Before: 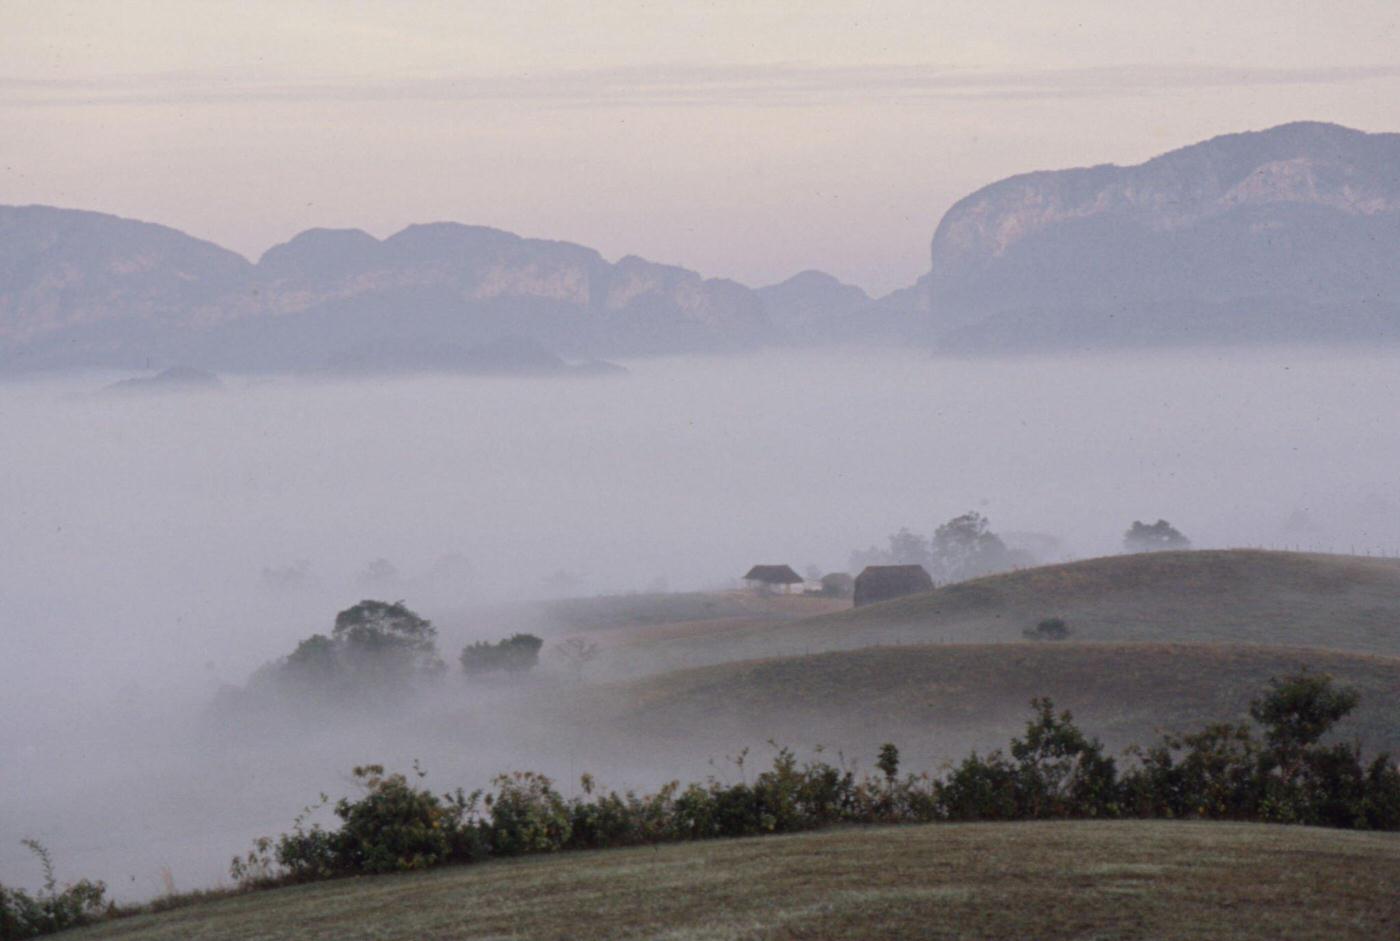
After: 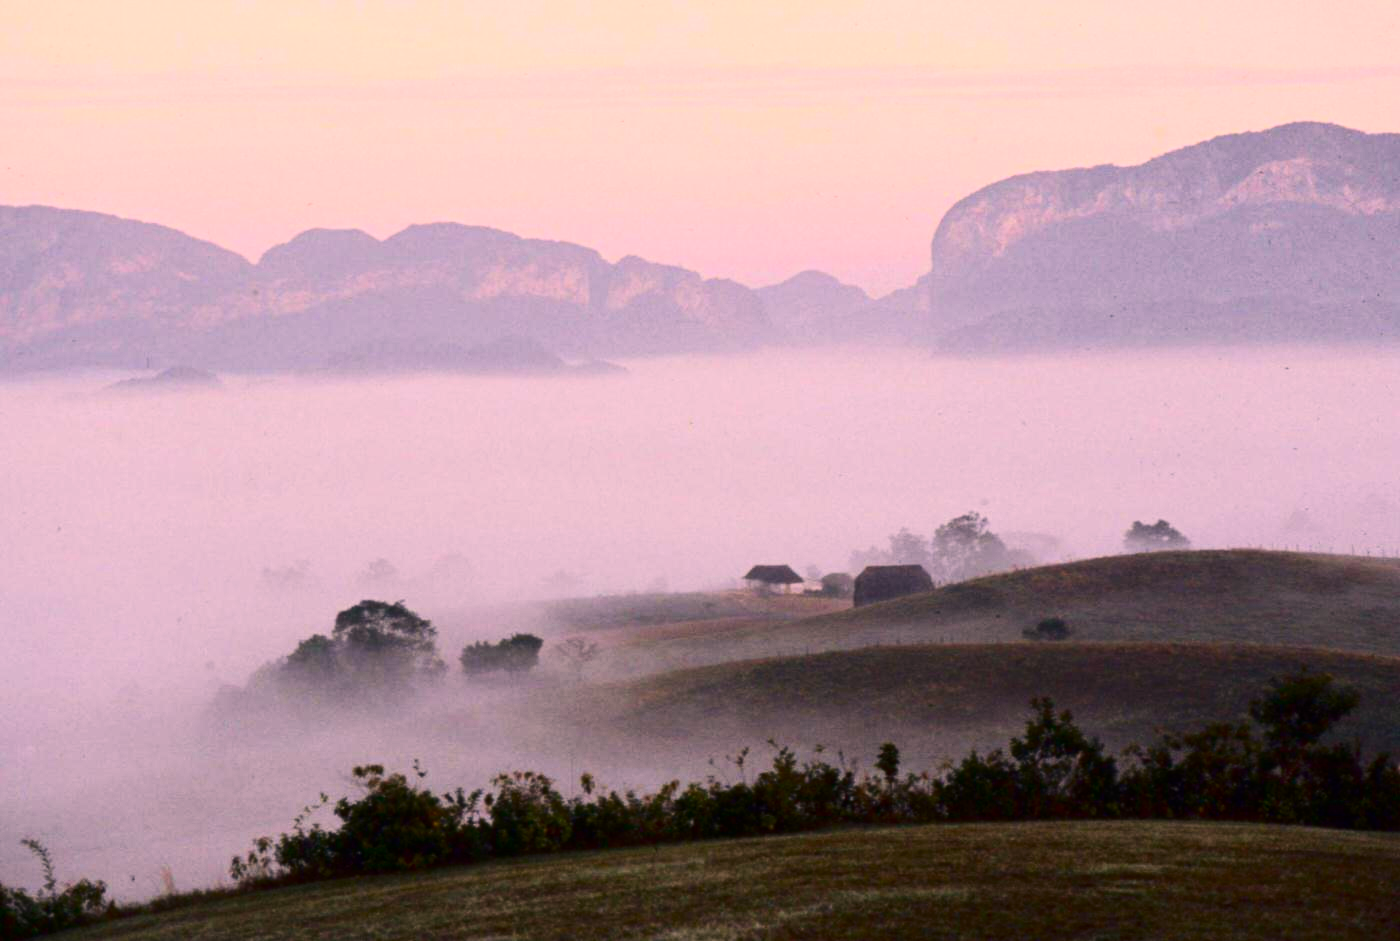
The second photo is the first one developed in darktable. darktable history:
contrast brightness saturation: contrast 0.336, brightness -0.073, saturation 0.169
color balance rgb: highlights gain › chroma 4.473%, highlights gain › hue 32.92°, linear chroma grading › global chroma -1.294%, perceptual saturation grading › global saturation 30.385%, global vibrance 30.062%, contrast 9.541%
